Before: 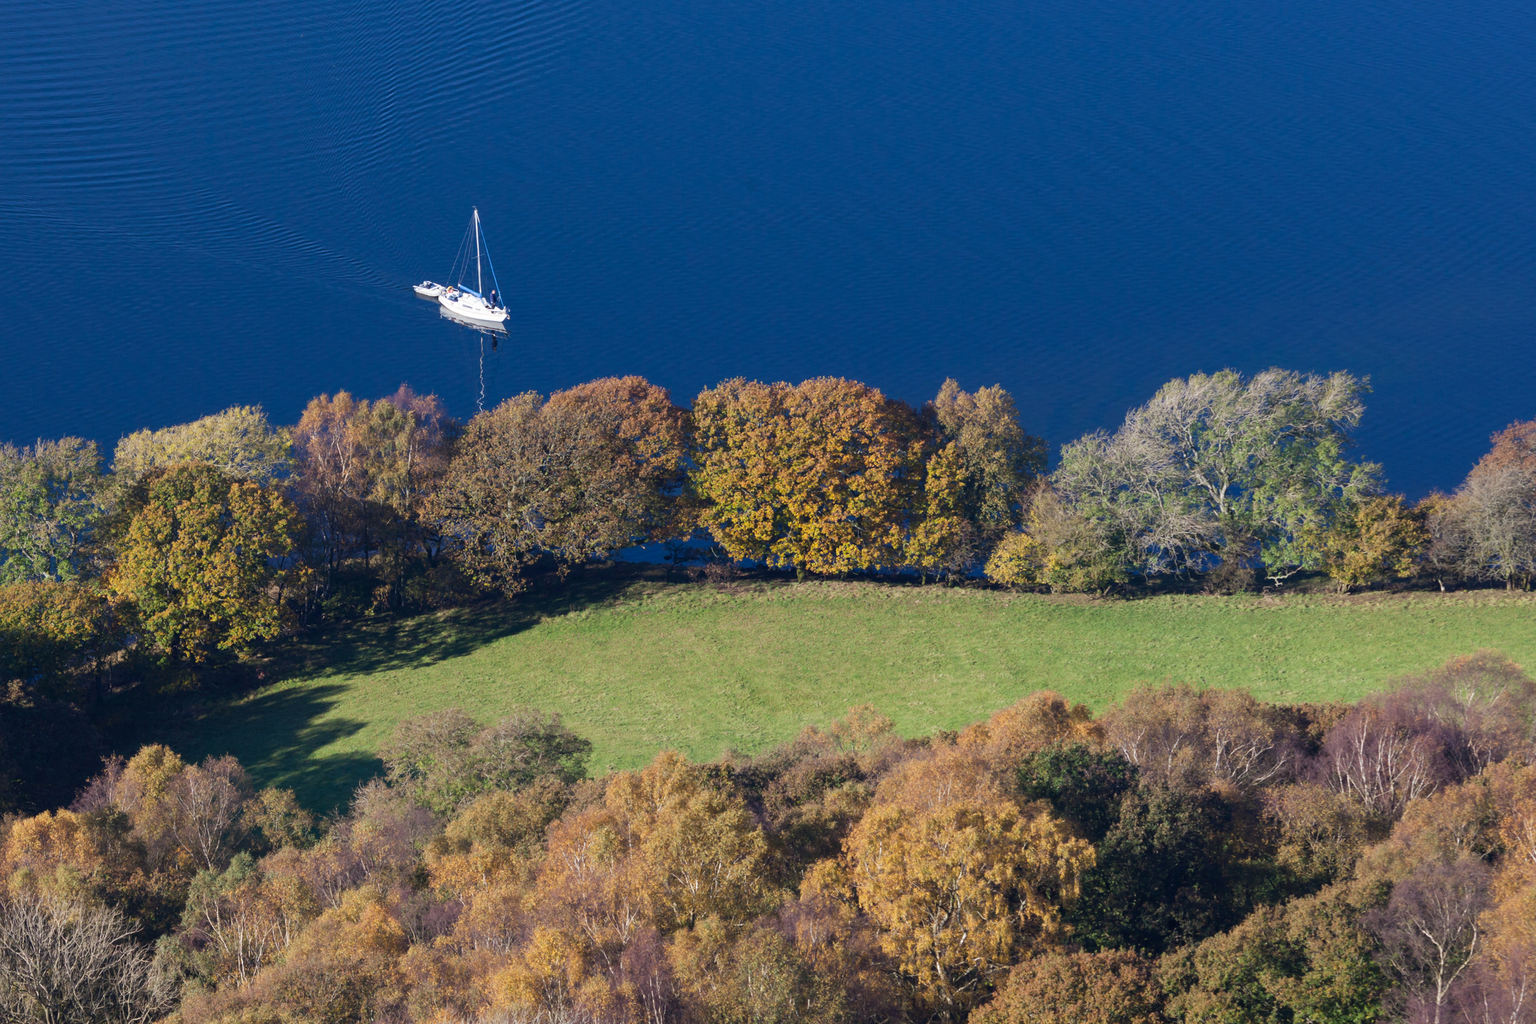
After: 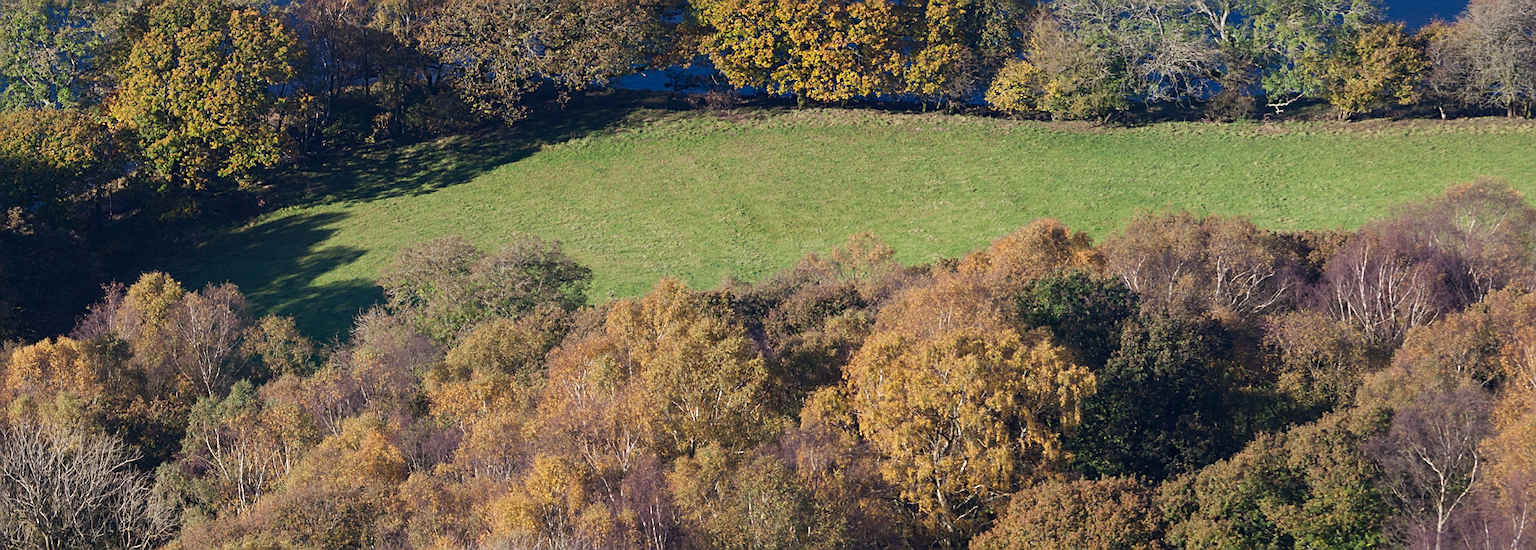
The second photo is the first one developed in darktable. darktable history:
sharpen: on, module defaults
crop and rotate: top 46.237%
